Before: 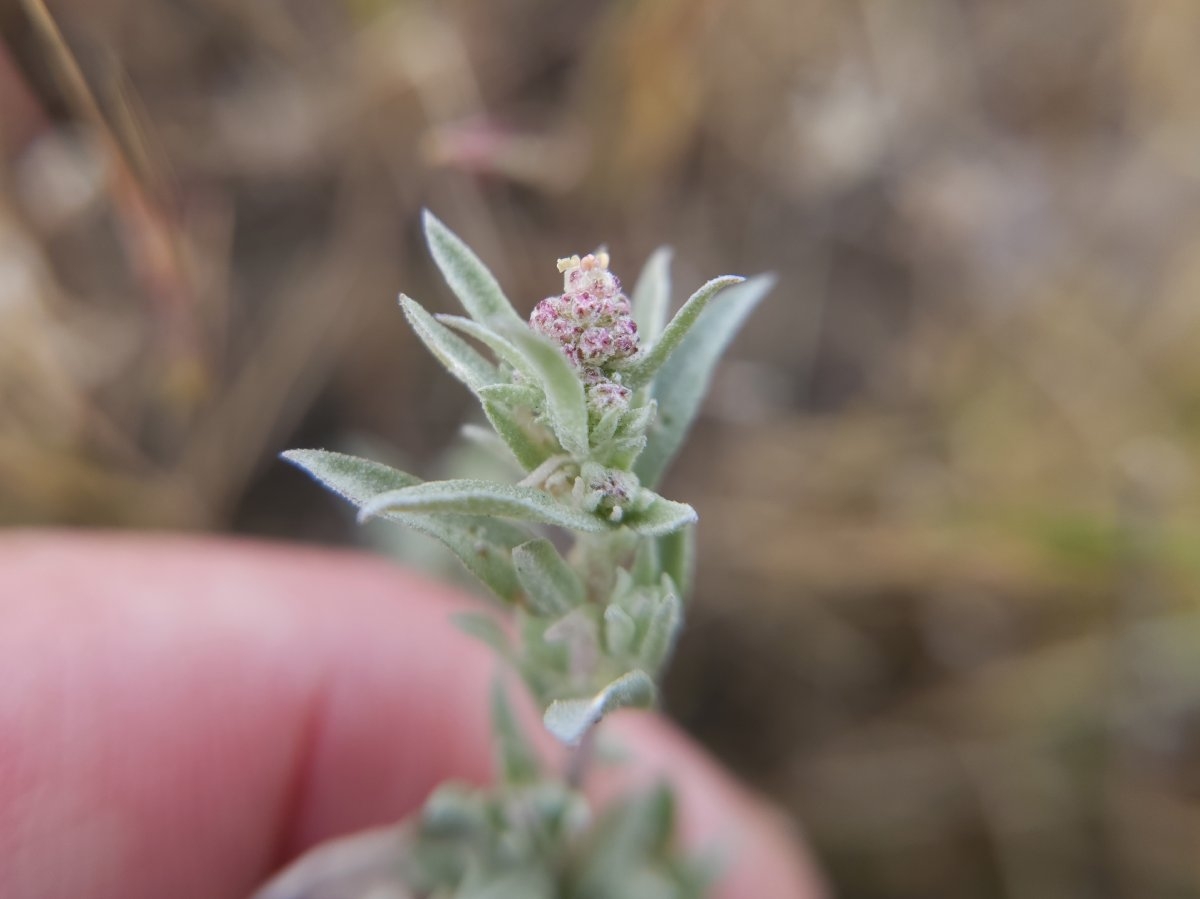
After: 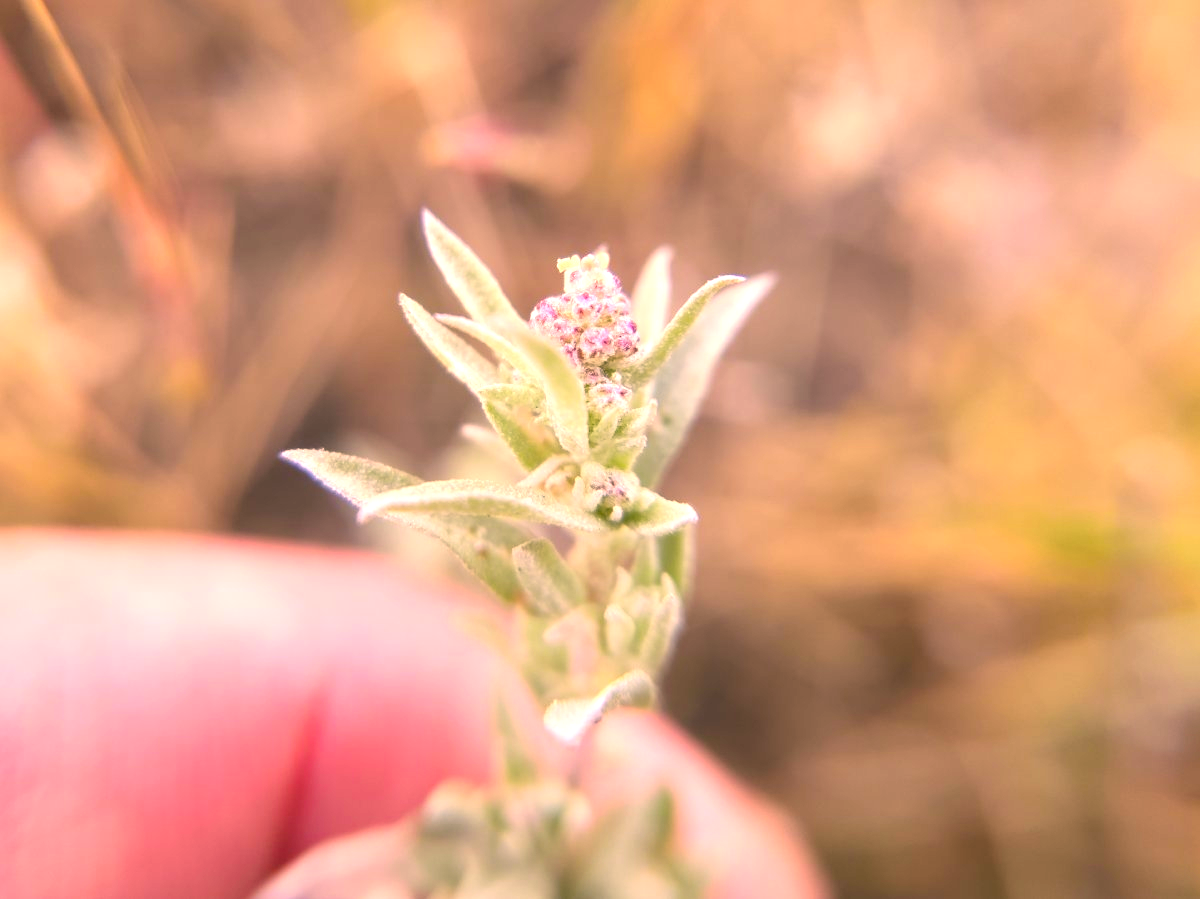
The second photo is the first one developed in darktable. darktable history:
color correction: highlights a* 21.65, highlights b* 21.5
contrast brightness saturation: contrast 0.071, brightness 0.074, saturation 0.184
exposure: black level correction 0, exposure 1.099 EV, compensate highlight preservation false
